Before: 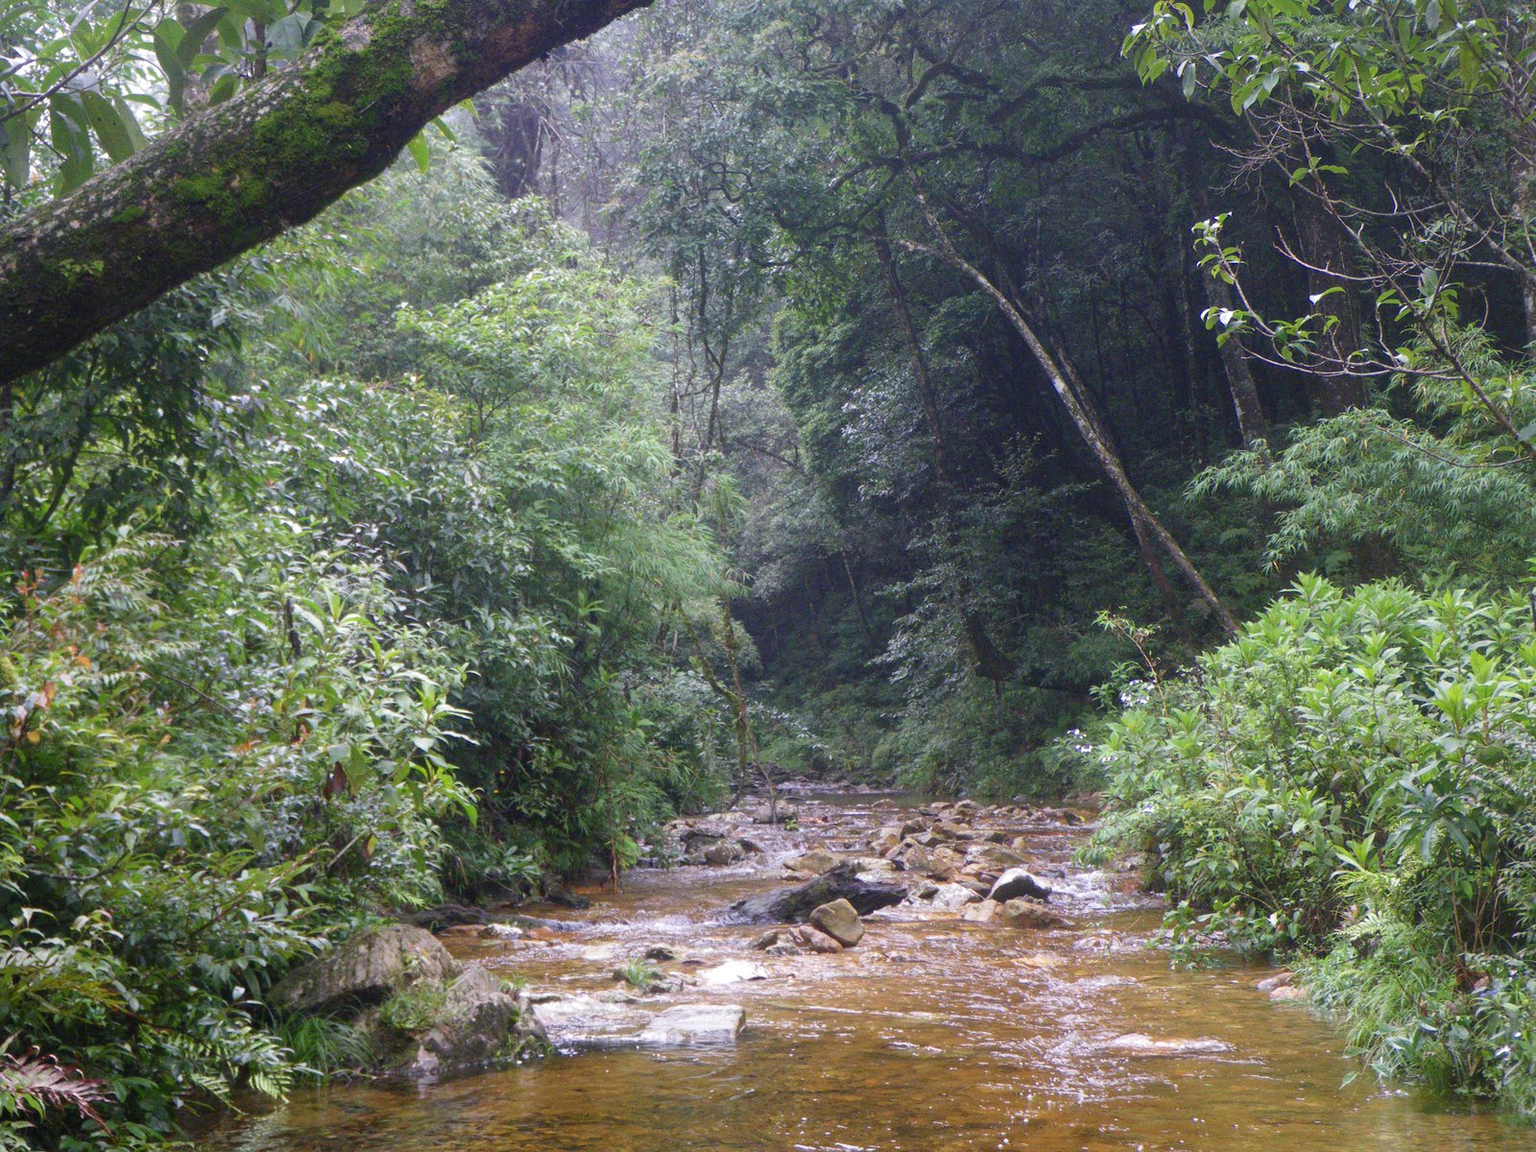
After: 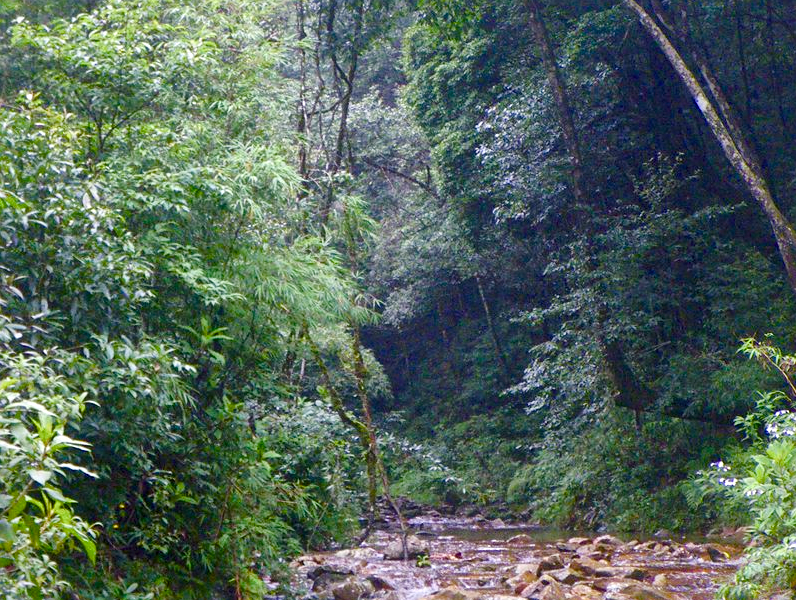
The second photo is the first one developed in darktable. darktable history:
color balance rgb: linear chroma grading › global chroma 41.998%, perceptual saturation grading › global saturation -0.138%, perceptual saturation grading › highlights -34.443%, perceptual saturation grading › mid-tones 14.96%, perceptual saturation grading › shadows 47.923%, global vibrance 20%
local contrast: mode bilateral grid, contrast 24, coarseness 47, detail 152%, midtone range 0.2
sharpen: amount 0.204
crop: left 25.116%, top 24.906%, right 25.131%, bottom 25.086%
